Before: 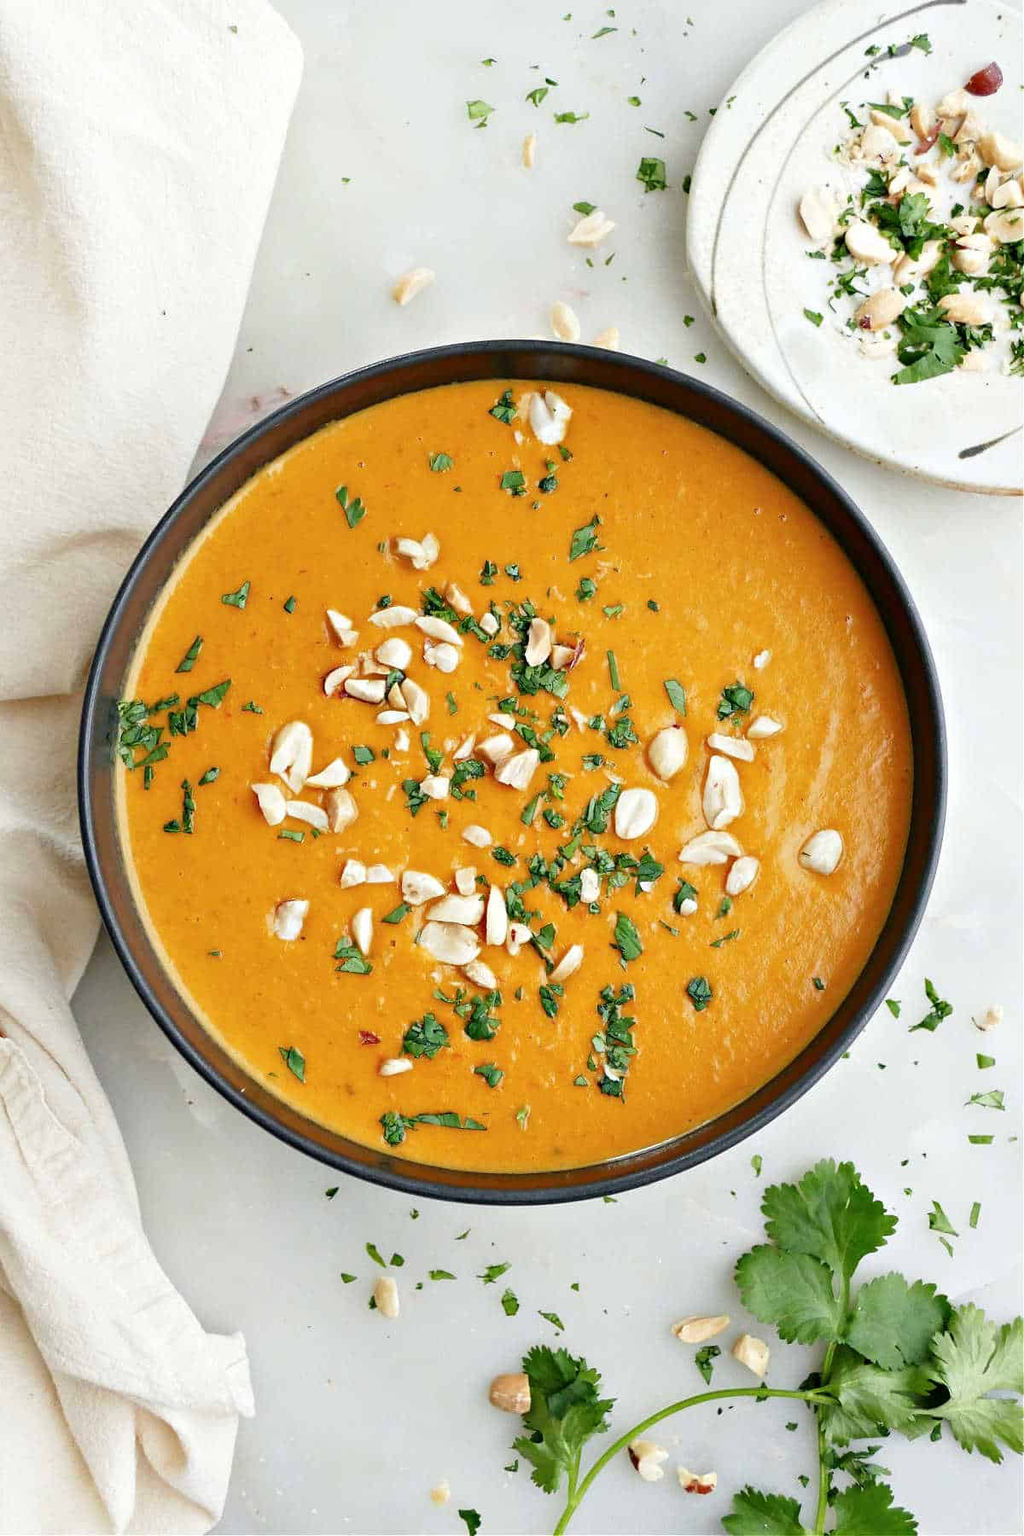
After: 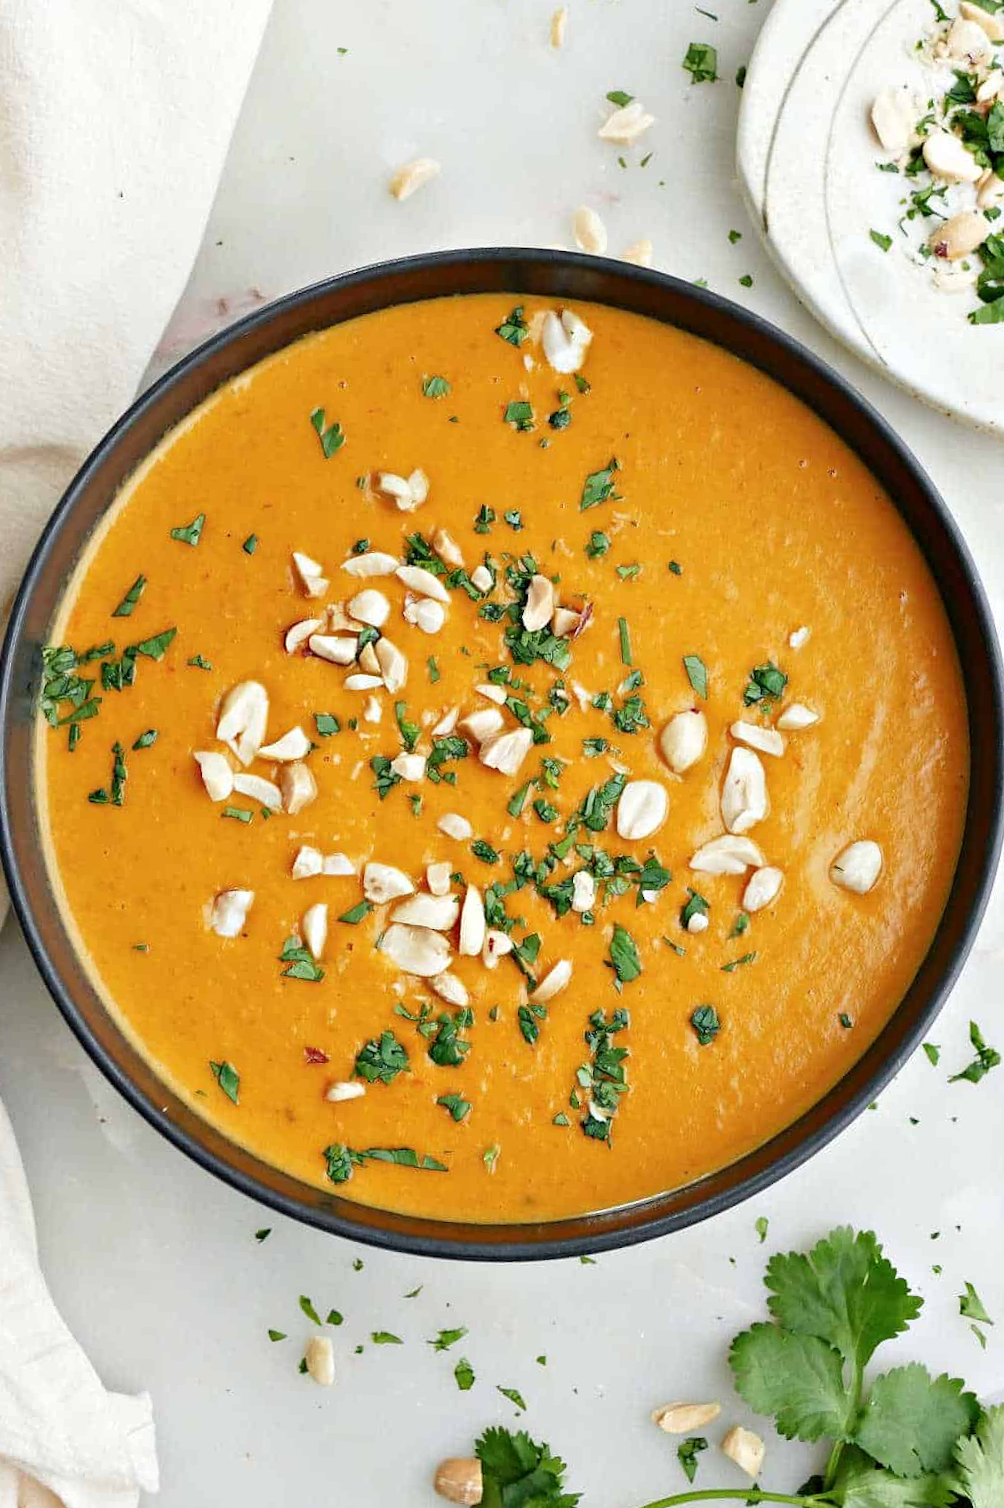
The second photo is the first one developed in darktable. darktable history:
crop and rotate: angle -3.05°, left 5.097%, top 5.162%, right 4.61%, bottom 4.441%
